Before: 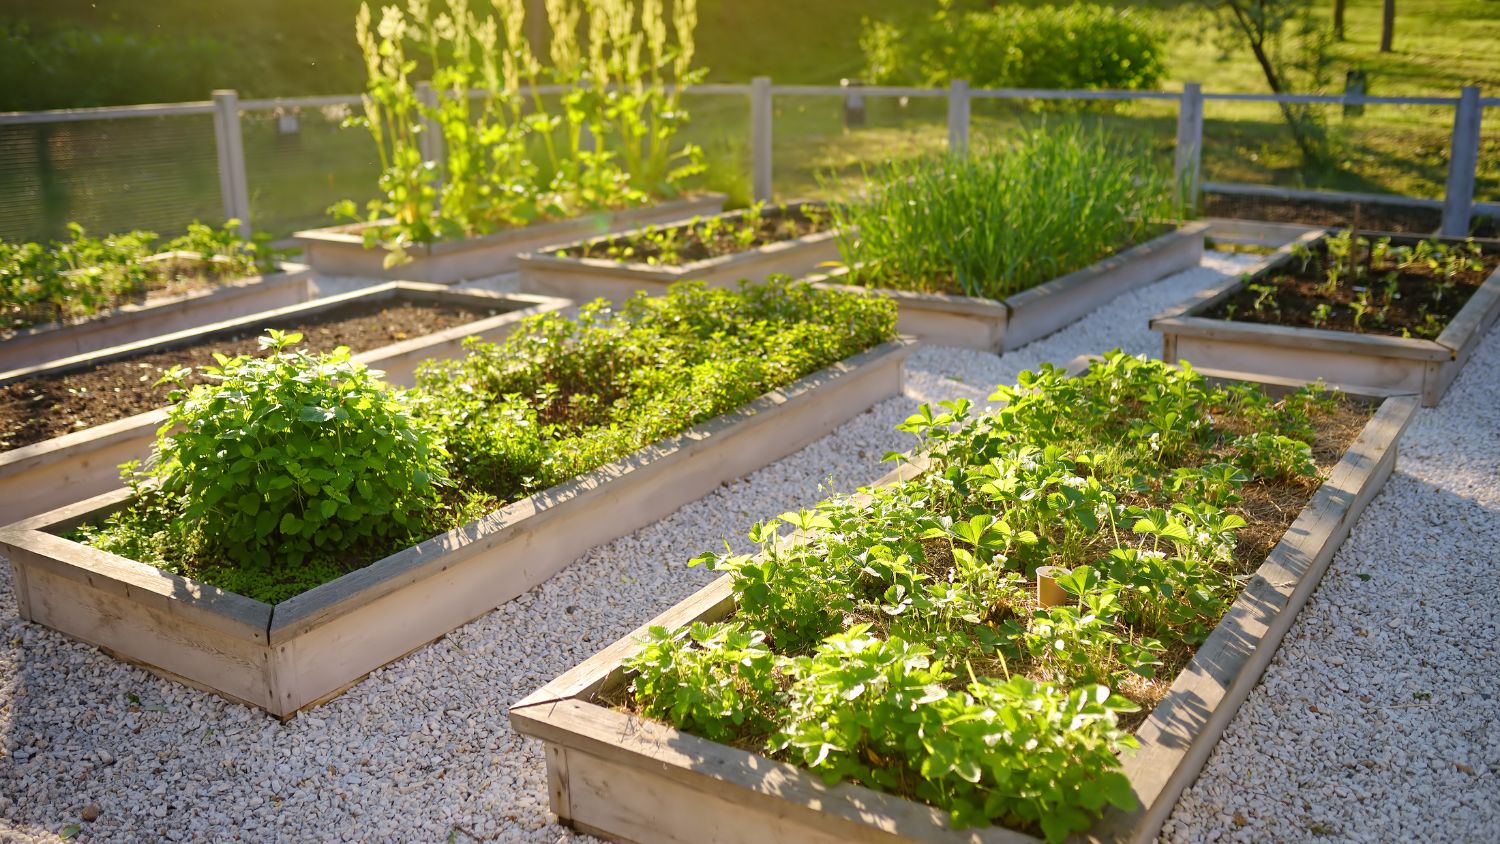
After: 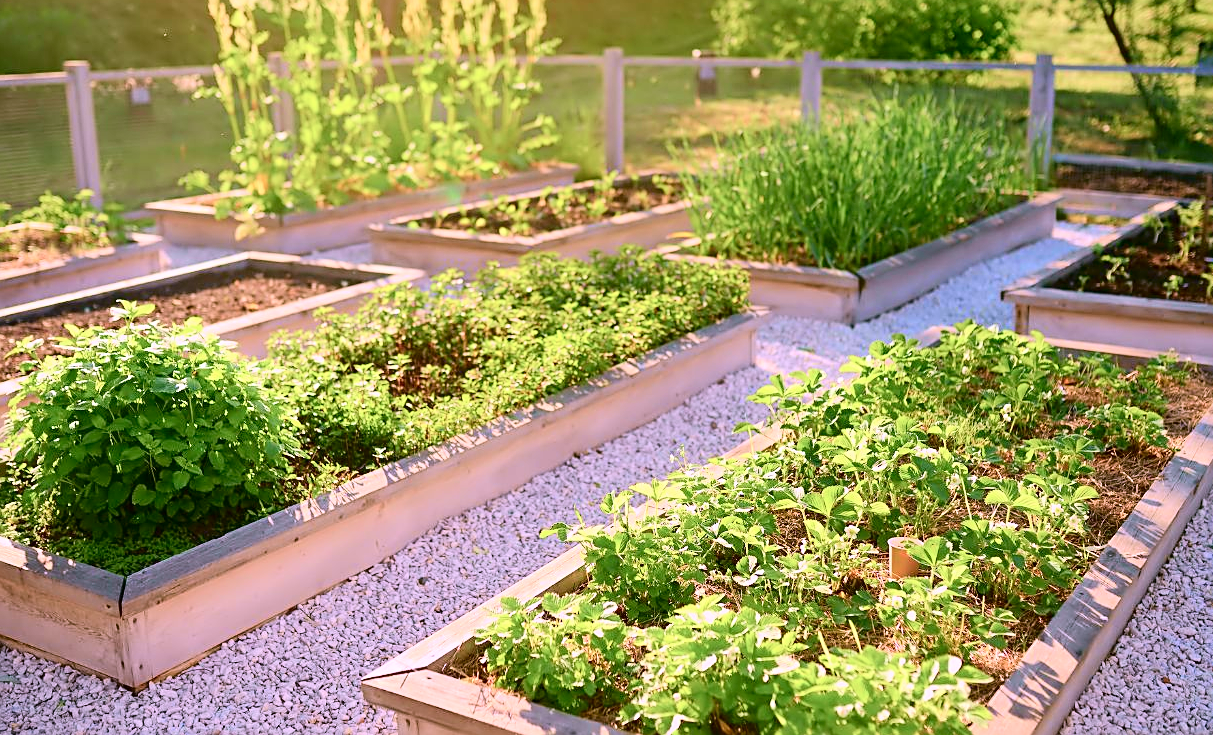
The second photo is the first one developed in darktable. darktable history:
sharpen: on, module defaults
crop: left 9.907%, top 3.532%, right 9.177%, bottom 9.315%
color correction: highlights a* 15.45, highlights b* -20.18
tone curve: curves: ch0 [(0, 0.003) (0.044, 0.032) (0.12, 0.089) (0.19, 0.175) (0.271, 0.294) (0.457, 0.546) (0.588, 0.71) (0.701, 0.815) (0.86, 0.922) (1, 0.982)]; ch1 [(0, 0) (0.247, 0.215) (0.433, 0.382) (0.466, 0.426) (0.493, 0.481) (0.501, 0.5) (0.517, 0.524) (0.557, 0.582) (0.598, 0.651) (0.671, 0.735) (0.796, 0.85) (1, 1)]; ch2 [(0, 0) (0.249, 0.216) (0.357, 0.317) (0.448, 0.432) (0.478, 0.492) (0.498, 0.499) (0.517, 0.53) (0.537, 0.57) (0.569, 0.623) (0.61, 0.663) (0.706, 0.75) (0.808, 0.809) (0.991, 0.968)], color space Lab, independent channels, preserve colors none
